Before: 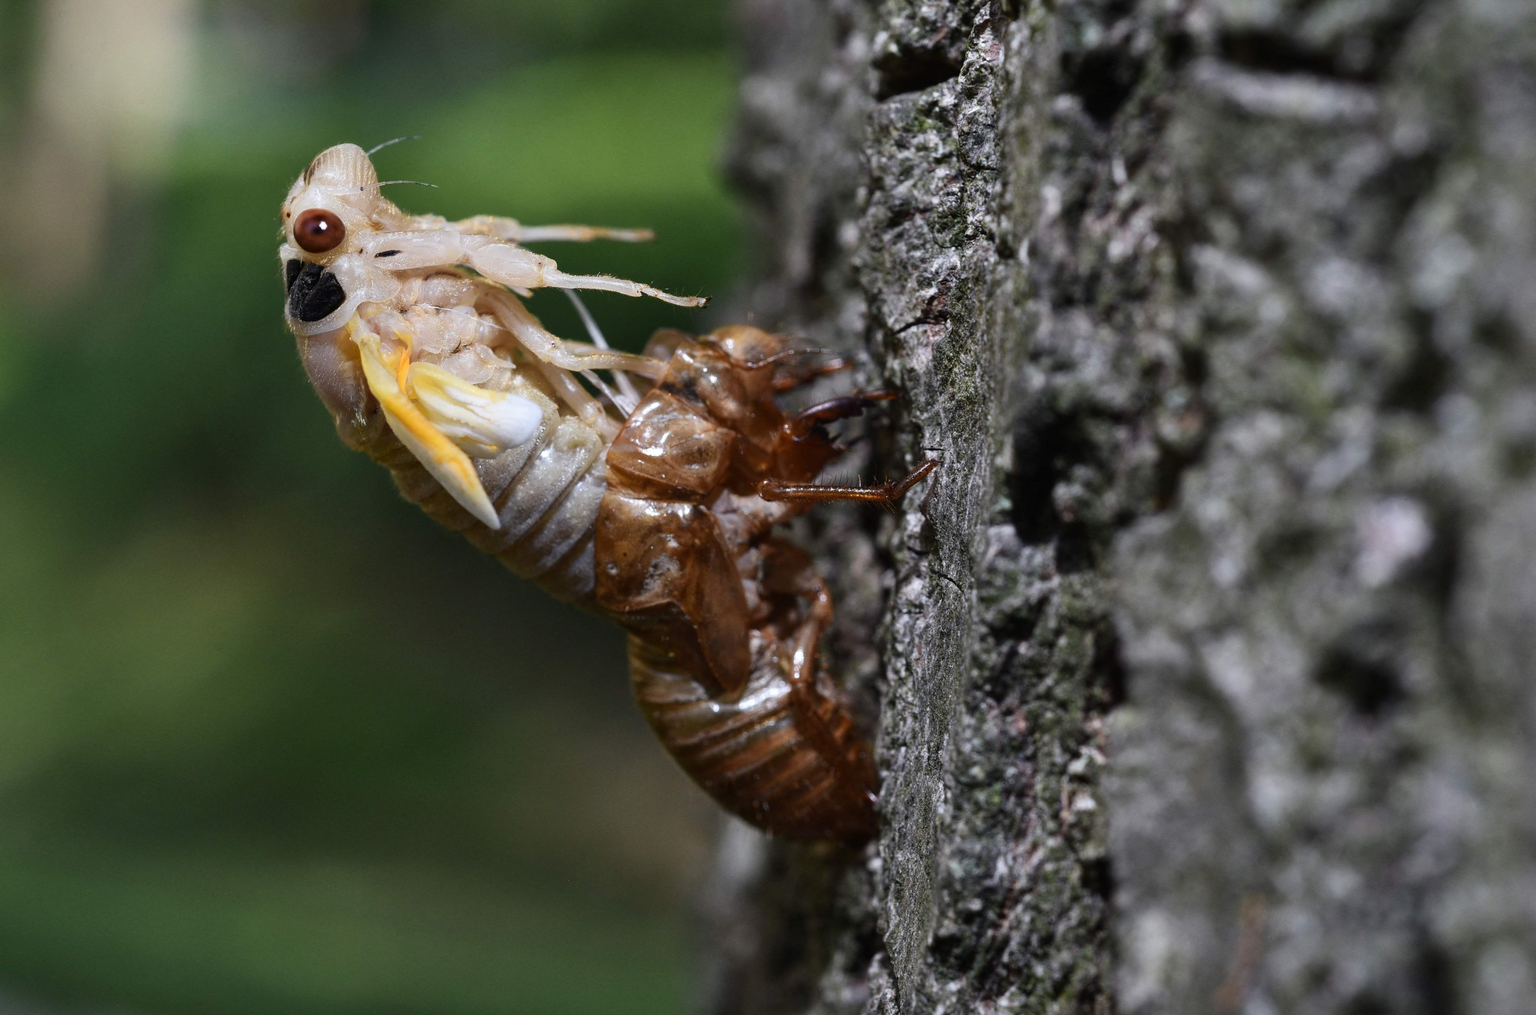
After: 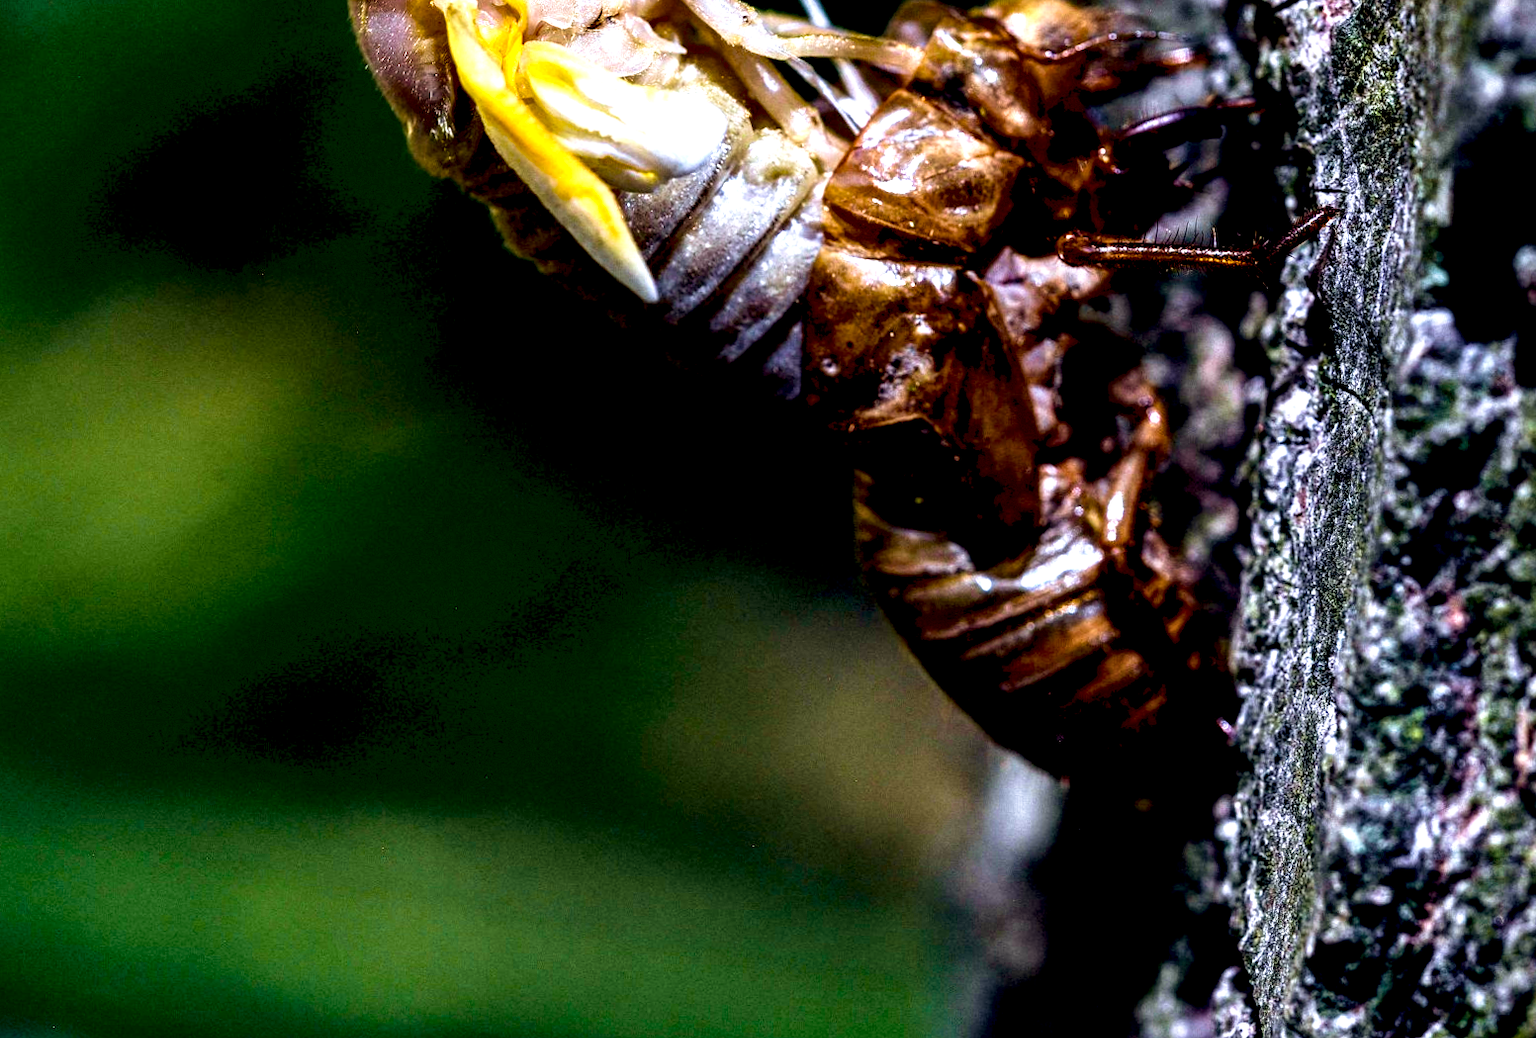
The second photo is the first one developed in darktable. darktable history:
velvia: strength 44.55%
color balance rgb: highlights gain › luminance 16.691%, highlights gain › chroma 2.95%, highlights gain › hue 258.37°, global offset › chroma 0.128%, global offset › hue 254.28°, linear chroma grading › global chroma 14.674%, perceptual saturation grading › global saturation 36.969%, perceptual saturation grading › shadows 35.465%, global vibrance 20%
crop and rotate: angle -1.06°, left 3.596%, top 31.948%, right 29.866%
exposure: black level correction 0.016, exposure -0.007 EV, compensate highlight preservation false
local contrast: shadows 186%, detail 226%
